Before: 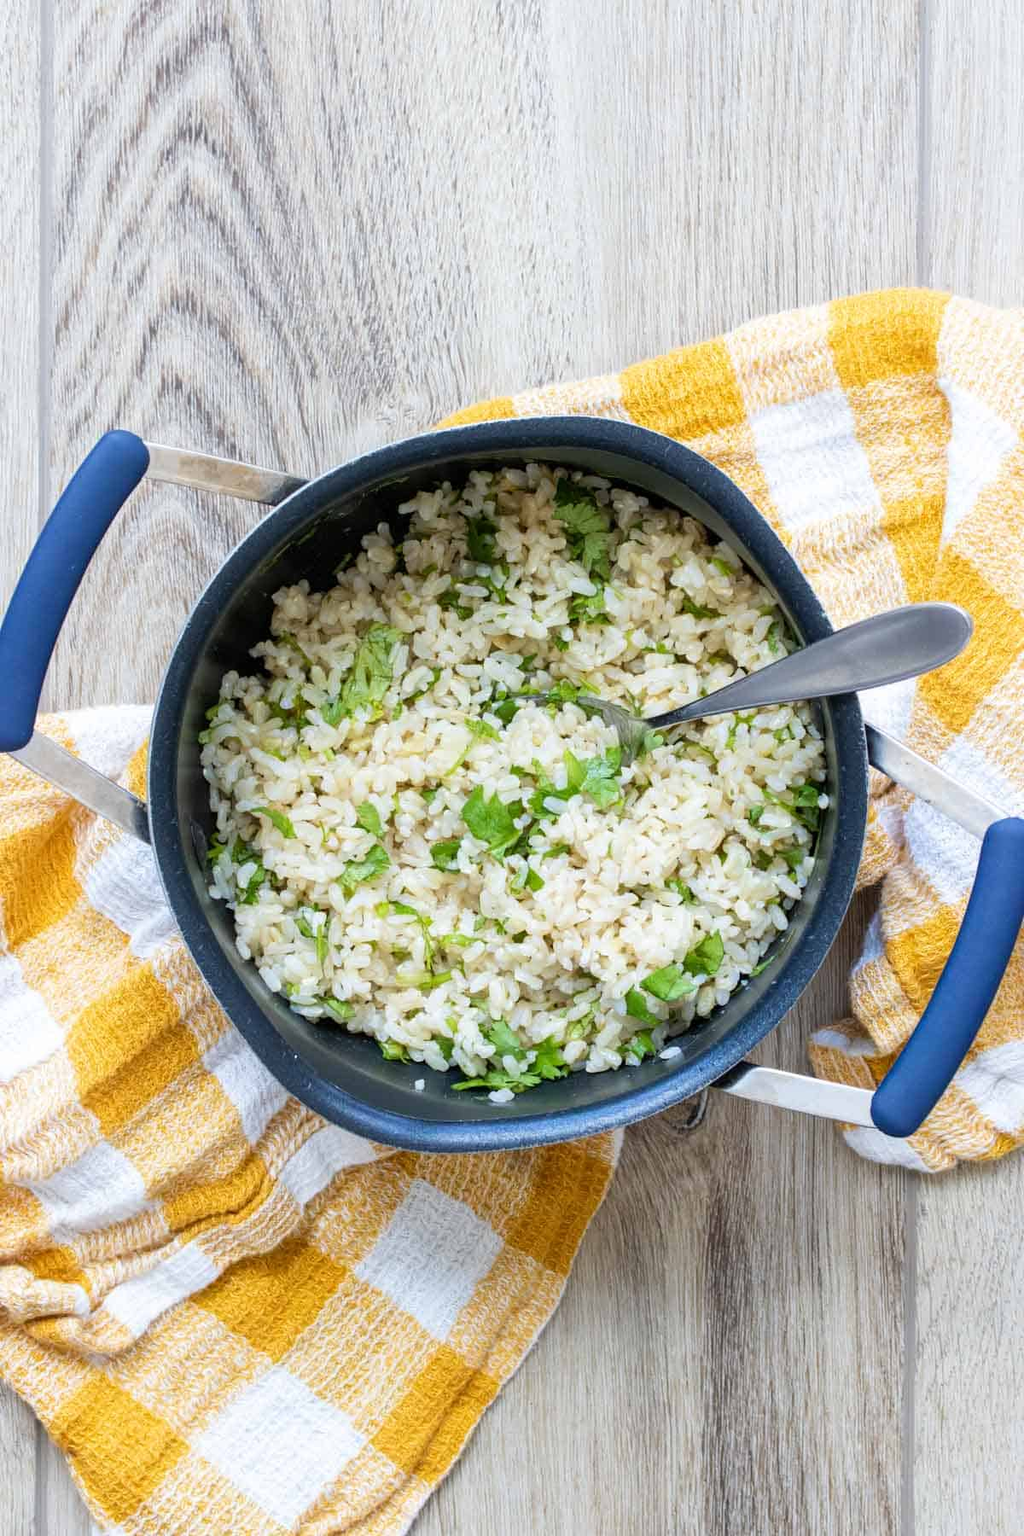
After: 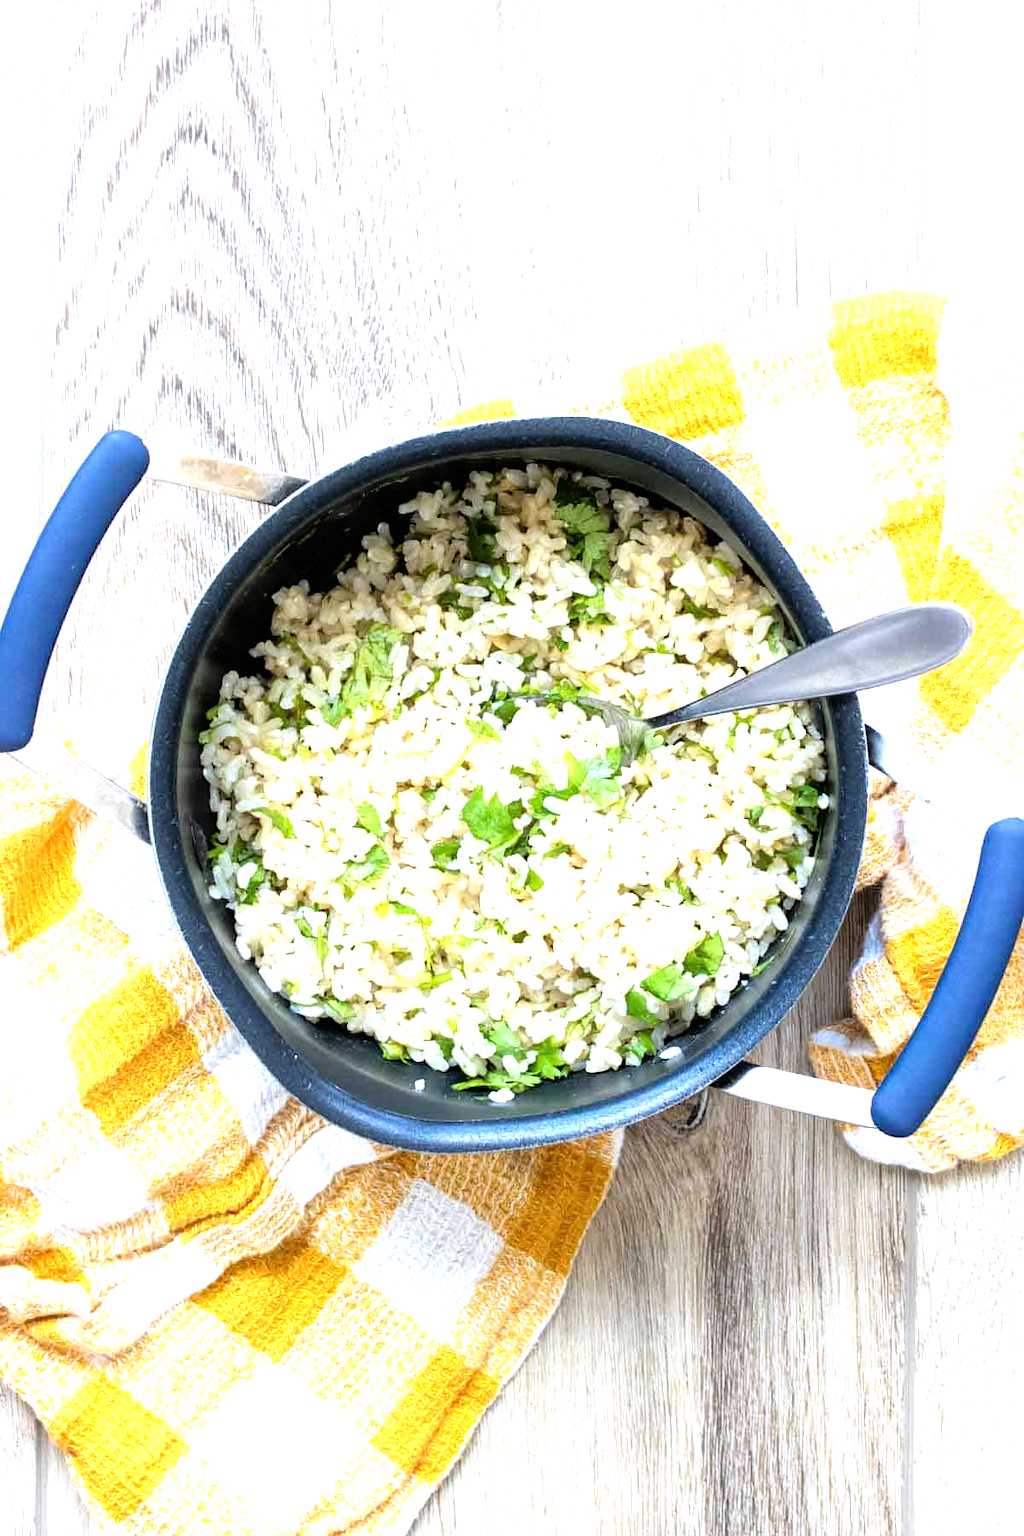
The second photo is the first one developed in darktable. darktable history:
tone equalizer: -8 EV -1.07 EV, -7 EV -1.04 EV, -6 EV -0.867 EV, -5 EV -0.565 EV, -3 EV 0.605 EV, -2 EV 0.883 EV, -1 EV 0.988 EV, +0 EV 1.05 EV
